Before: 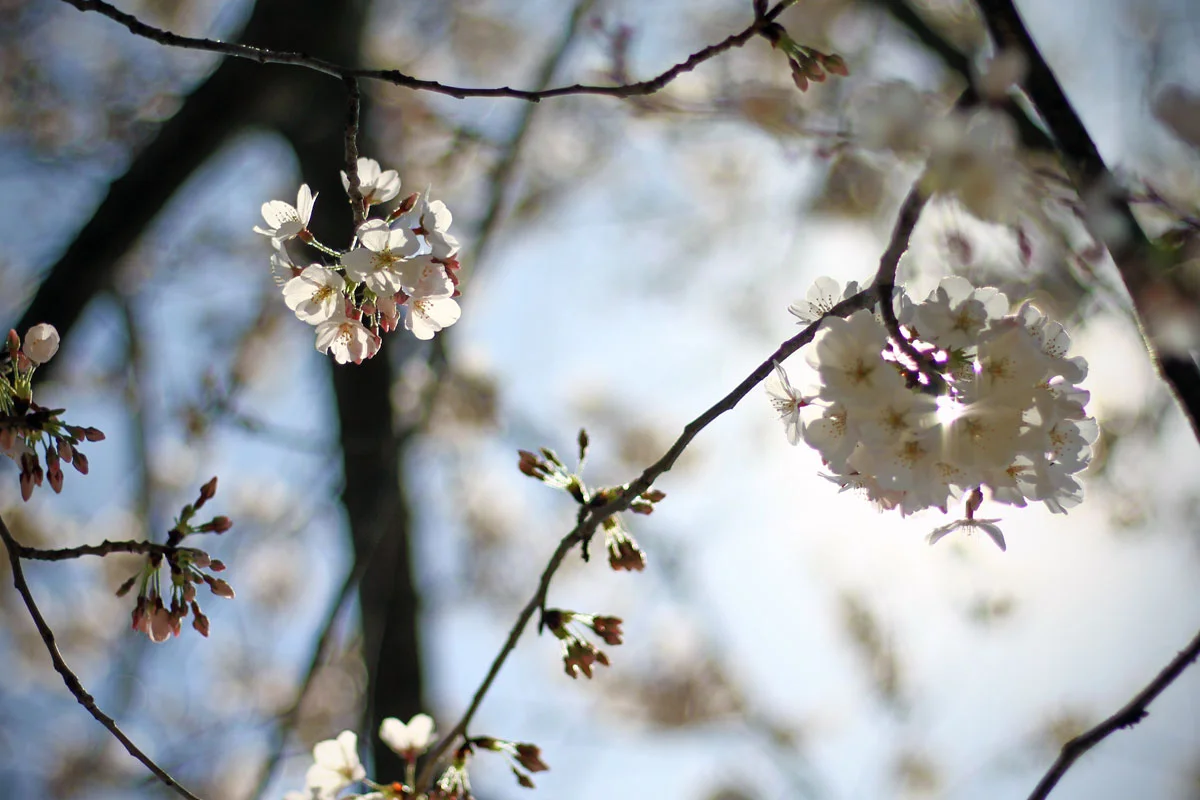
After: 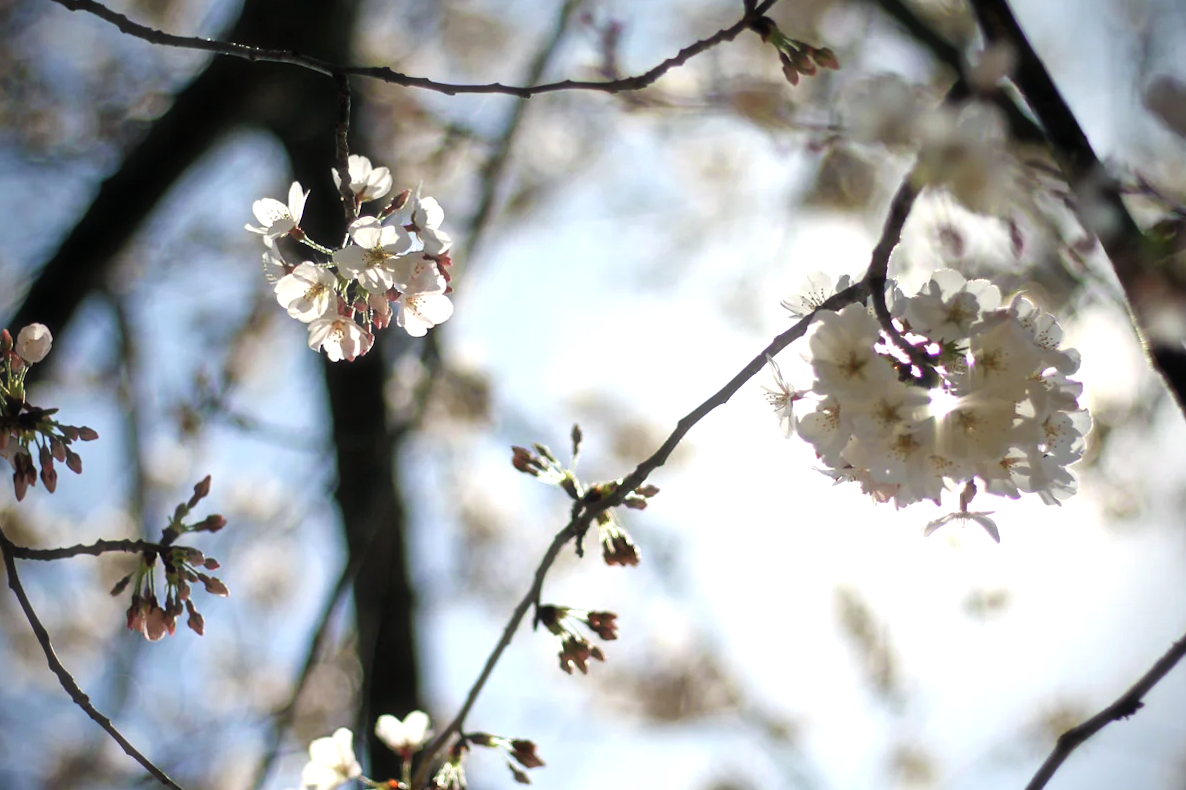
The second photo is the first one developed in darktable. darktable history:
haze removal: strength -0.1, adaptive false
rotate and perspective: rotation -0.45°, automatic cropping original format, crop left 0.008, crop right 0.992, crop top 0.012, crop bottom 0.988
tone equalizer: -8 EV -0.417 EV, -7 EV -0.389 EV, -6 EV -0.333 EV, -5 EV -0.222 EV, -3 EV 0.222 EV, -2 EV 0.333 EV, -1 EV 0.389 EV, +0 EV 0.417 EV, edges refinement/feathering 500, mask exposure compensation -1.57 EV, preserve details no
